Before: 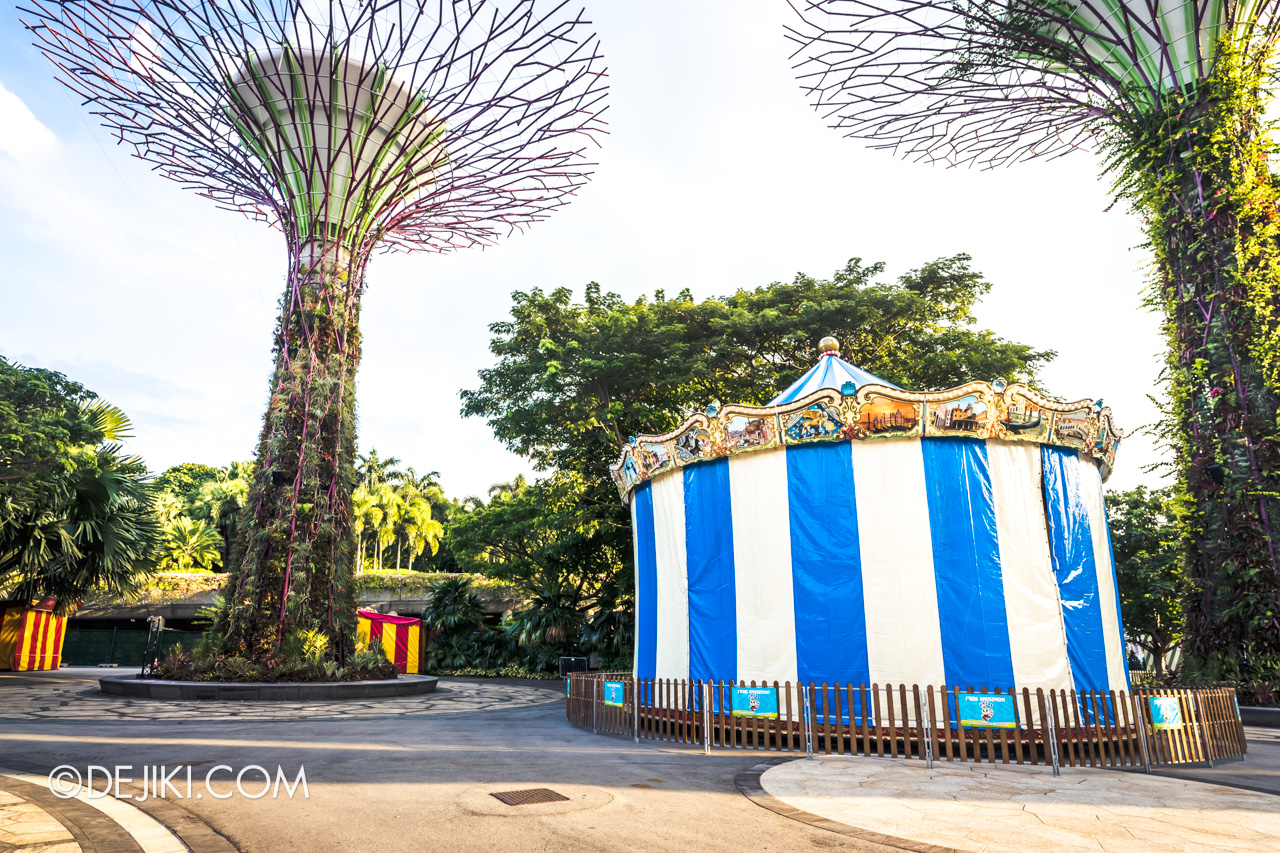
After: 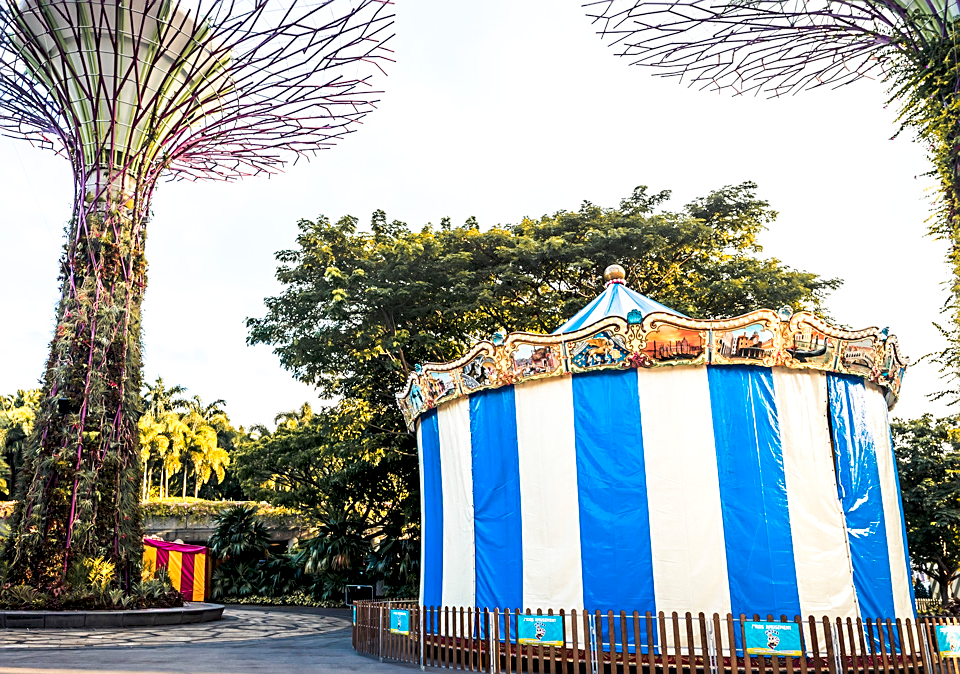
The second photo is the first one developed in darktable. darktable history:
crop: left 16.727%, top 8.459%, right 8.262%, bottom 12.503%
shadows and highlights: radius 93.44, shadows -15.26, white point adjustment 0.185, highlights 31.1, compress 48.52%, soften with gaussian
sharpen: on, module defaults
exposure: black level correction 0.01, exposure 0.009 EV, compensate highlight preservation false
color zones: curves: ch1 [(0.263, 0.53) (0.376, 0.287) (0.487, 0.512) (0.748, 0.547) (1, 0.513)]; ch2 [(0.262, 0.45) (0.751, 0.477)]
